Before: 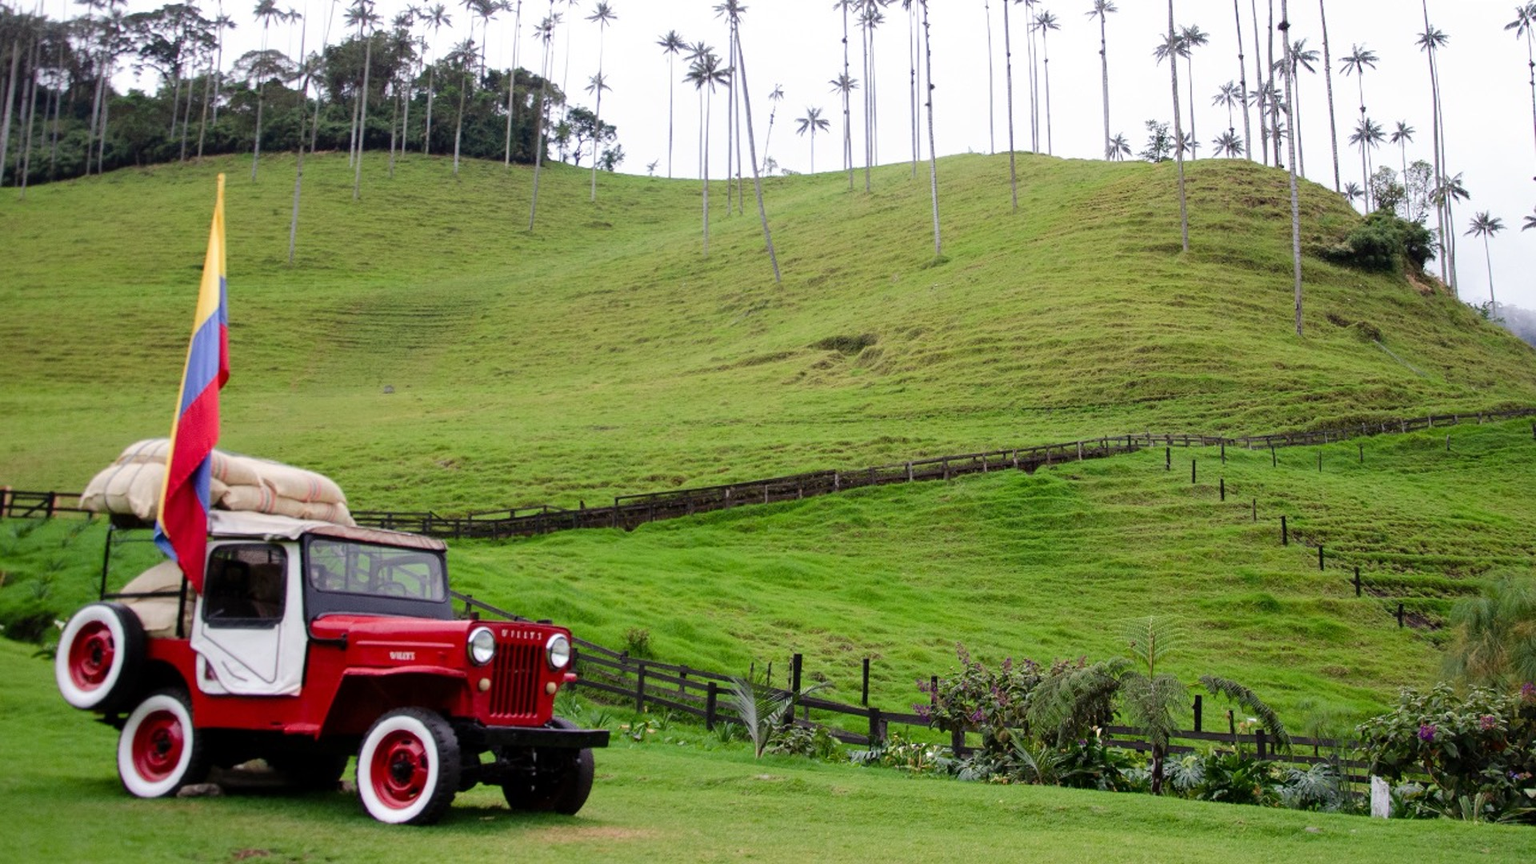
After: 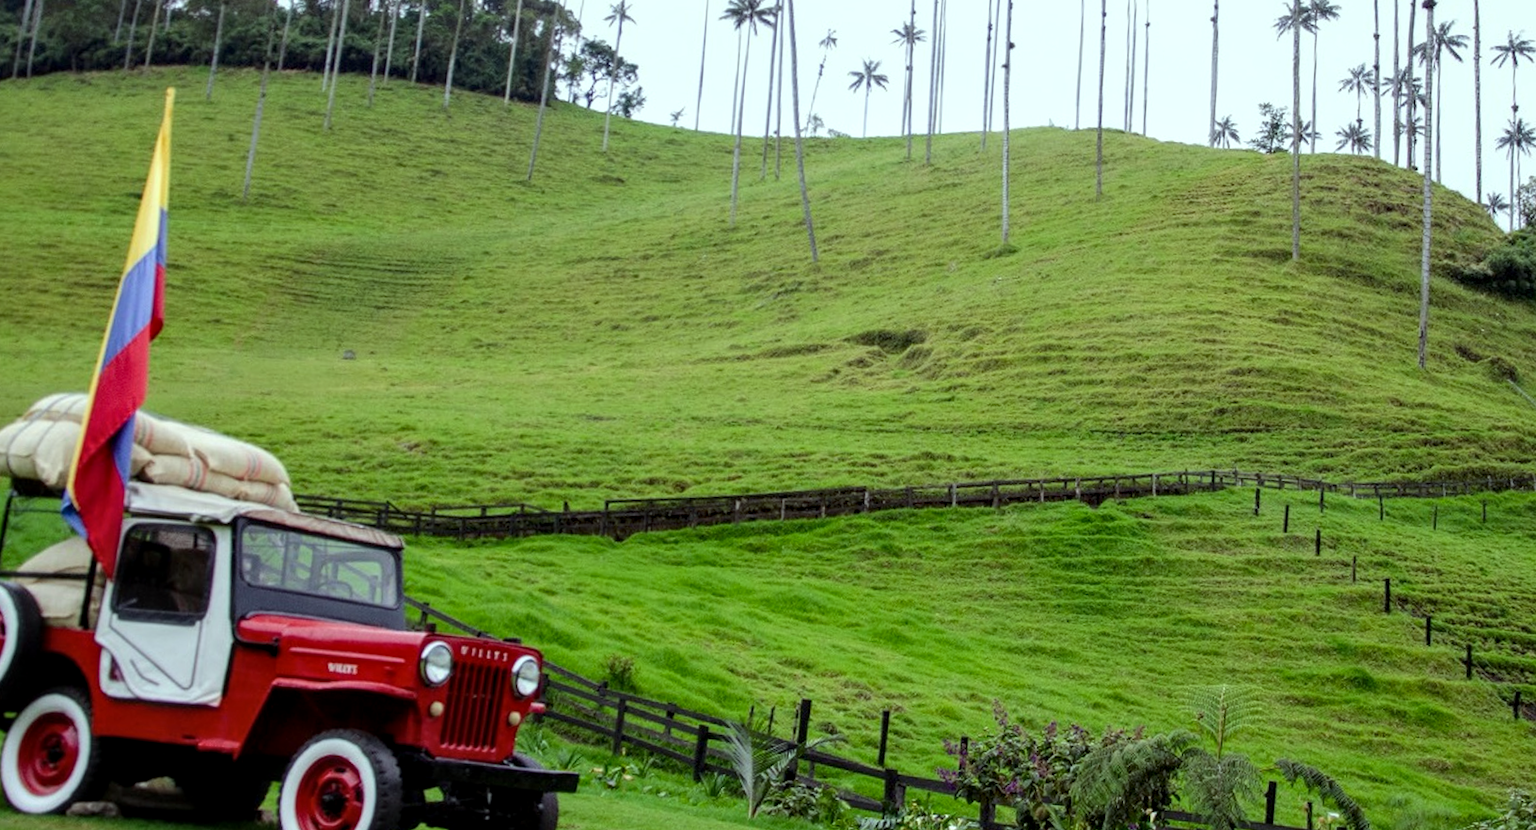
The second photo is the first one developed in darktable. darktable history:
color correction: highlights a* -4.28, highlights b* 6.53
rotate and perspective: rotation 4.1°, automatic cropping off
crop: left 7.856%, top 11.836%, right 10.12%, bottom 15.387%
local contrast: on, module defaults
white balance: red 0.925, blue 1.046
